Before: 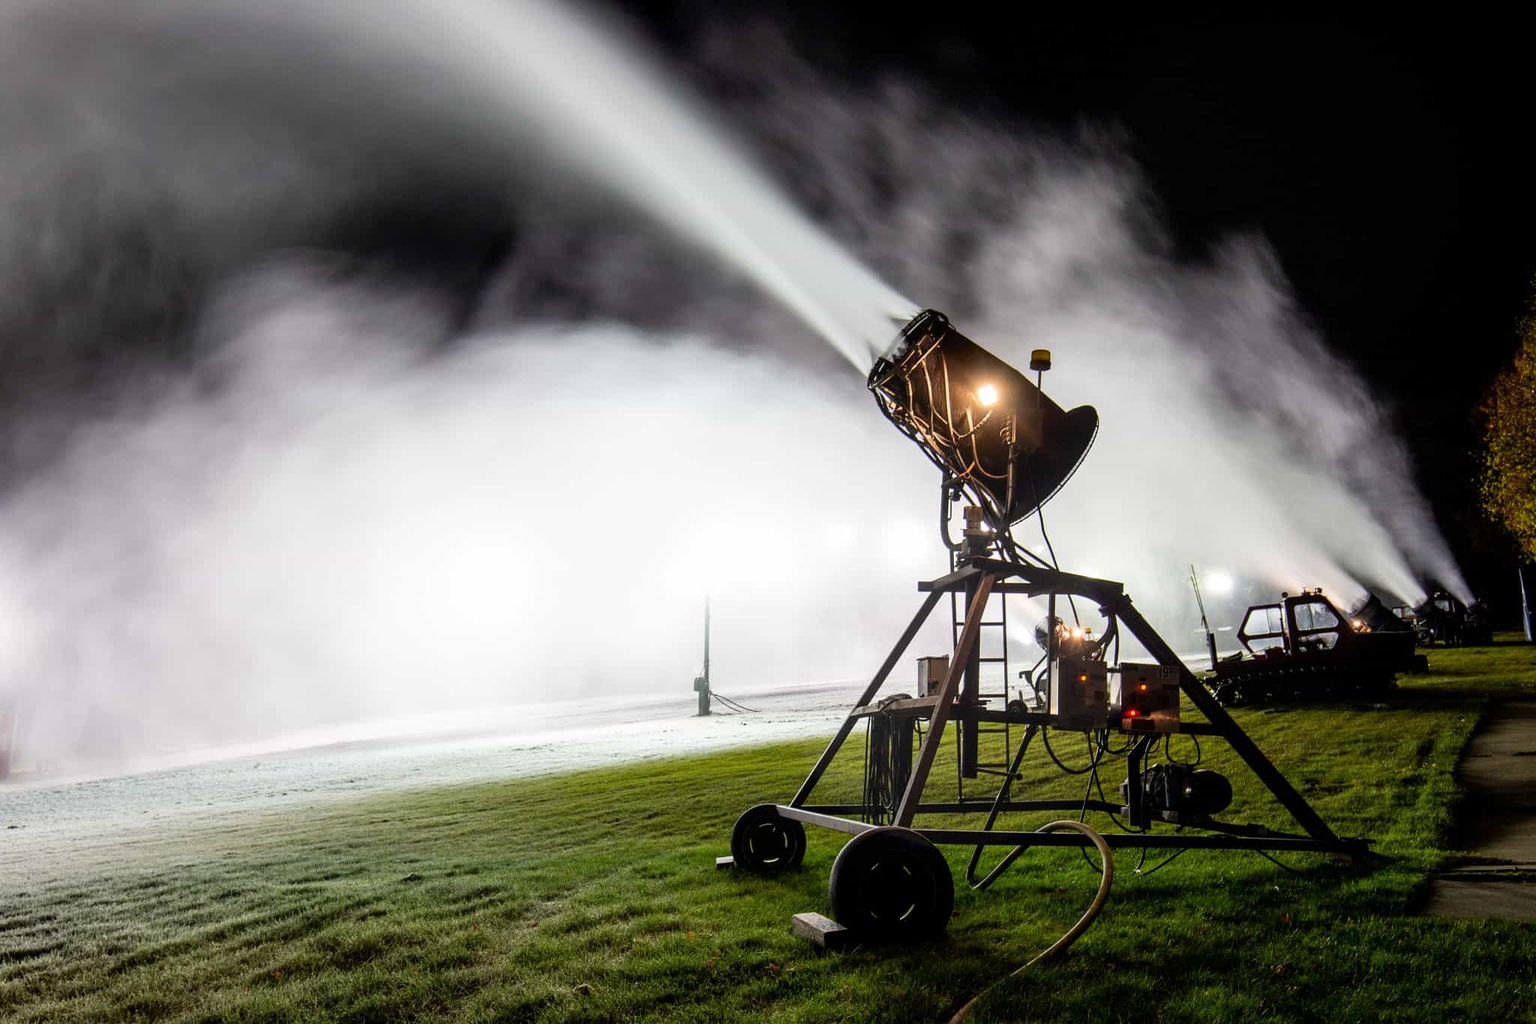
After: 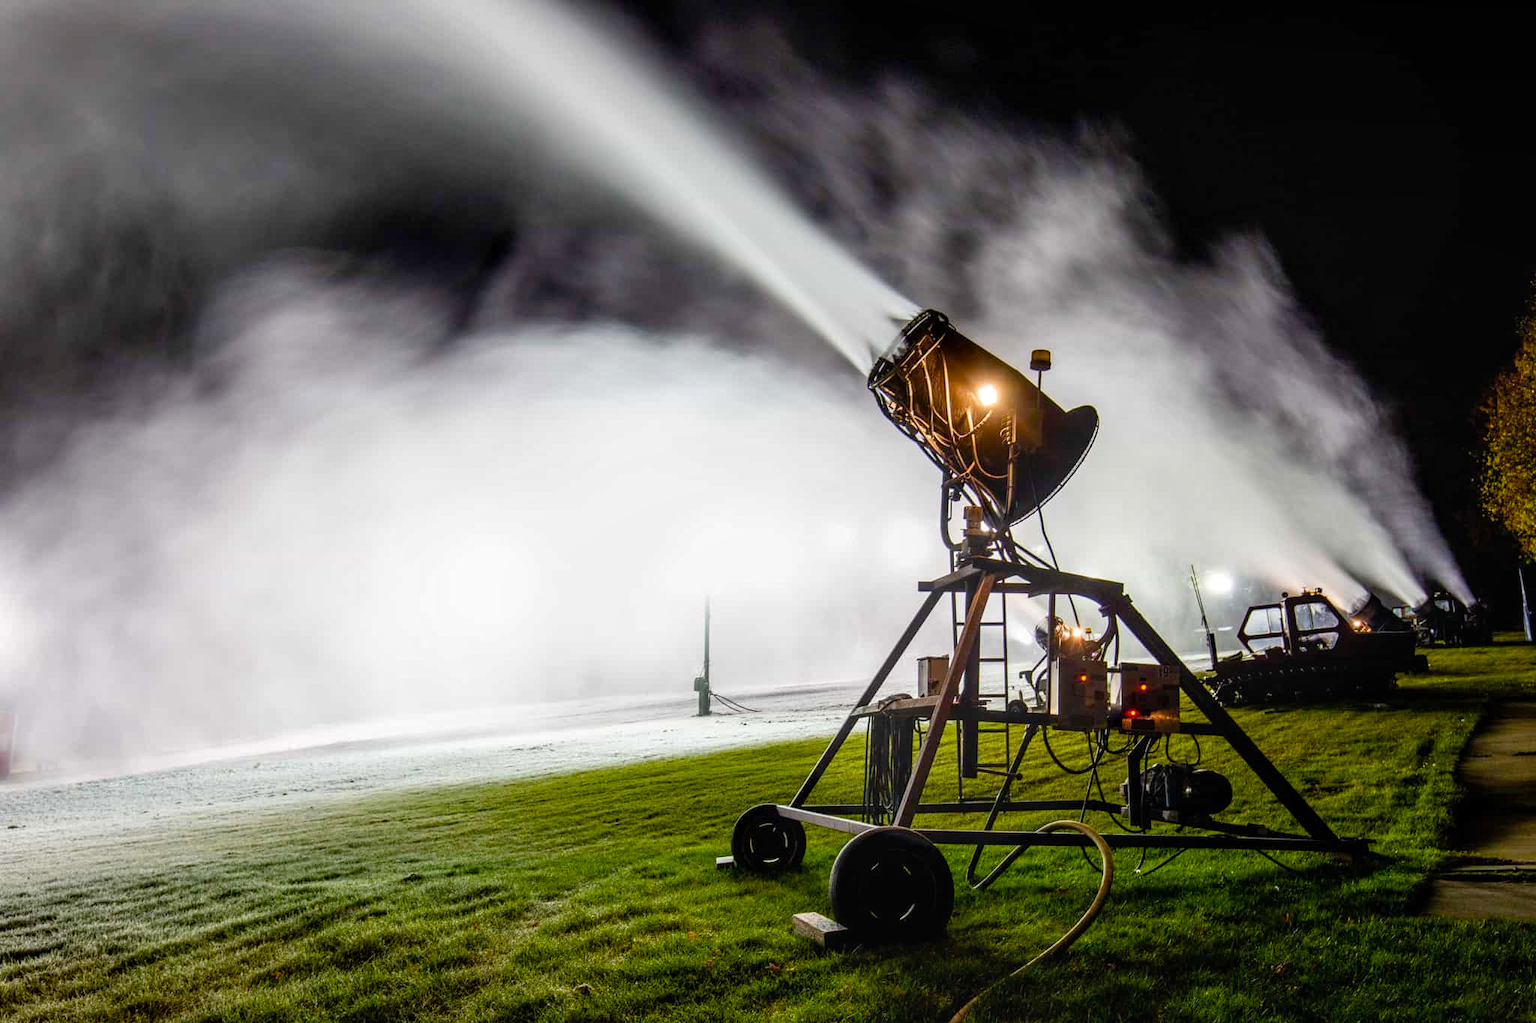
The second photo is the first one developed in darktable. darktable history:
local contrast: on, module defaults
color balance rgb: perceptual saturation grading › global saturation 35%, perceptual saturation grading › highlights -25%, perceptual saturation grading › shadows 50%
